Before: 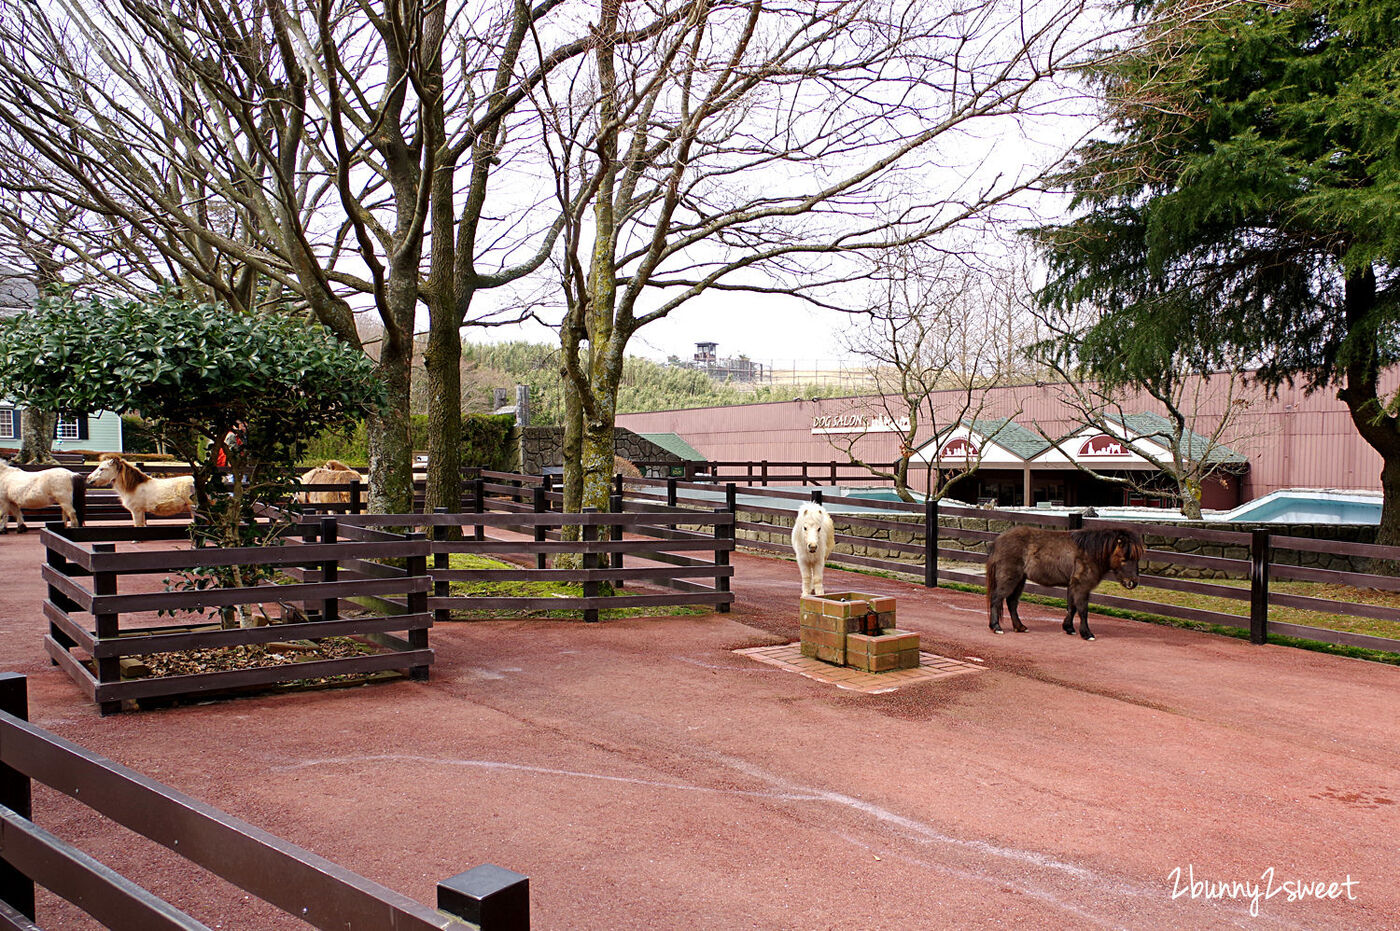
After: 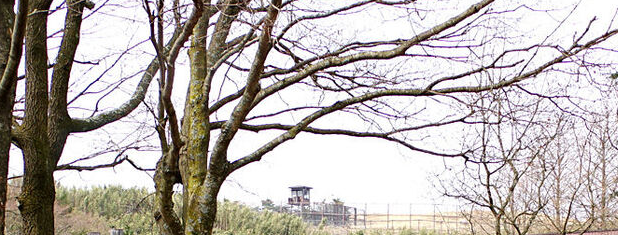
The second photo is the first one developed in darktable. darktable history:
crop: left 29.032%, top 16.799%, right 26.785%, bottom 57.914%
